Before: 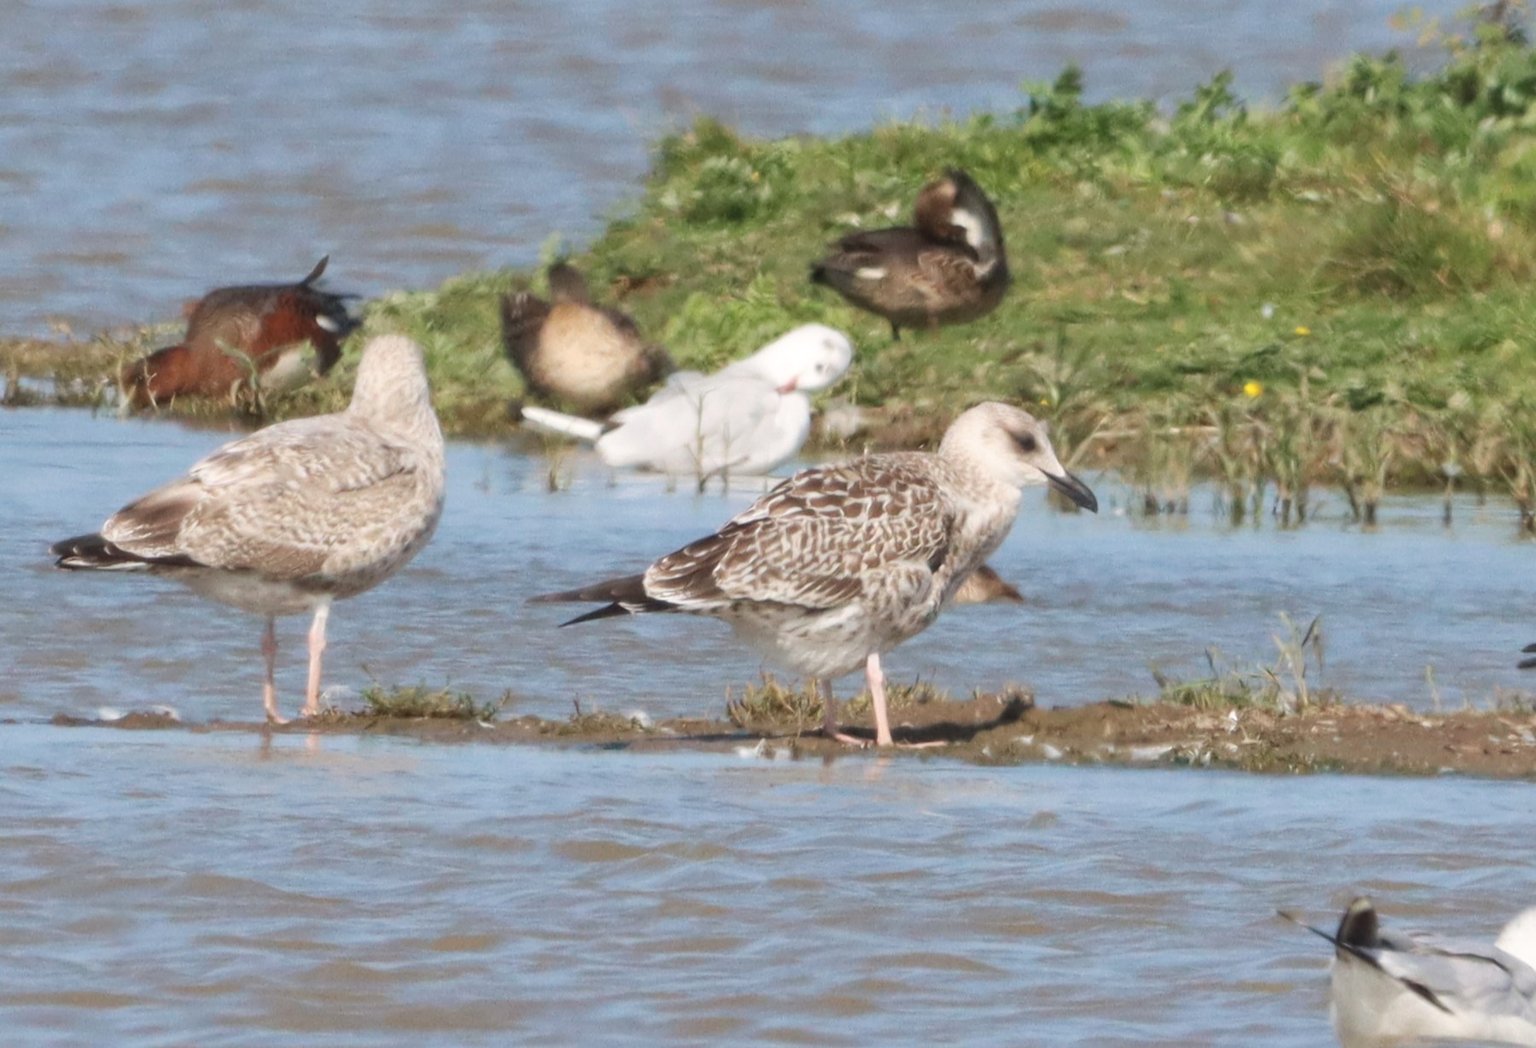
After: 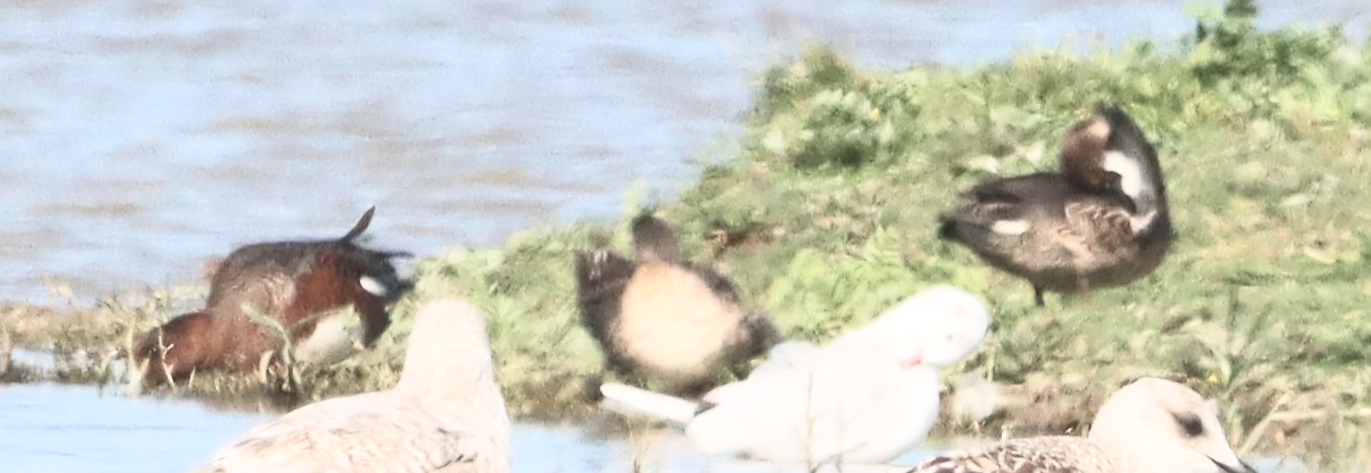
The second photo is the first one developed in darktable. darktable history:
sharpen: on, module defaults
contrast brightness saturation: contrast 0.438, brightness 0.561, saturation -0.194
crop: left 0.574%, top 7.637%, right 23.185%, bottom 53.775%
